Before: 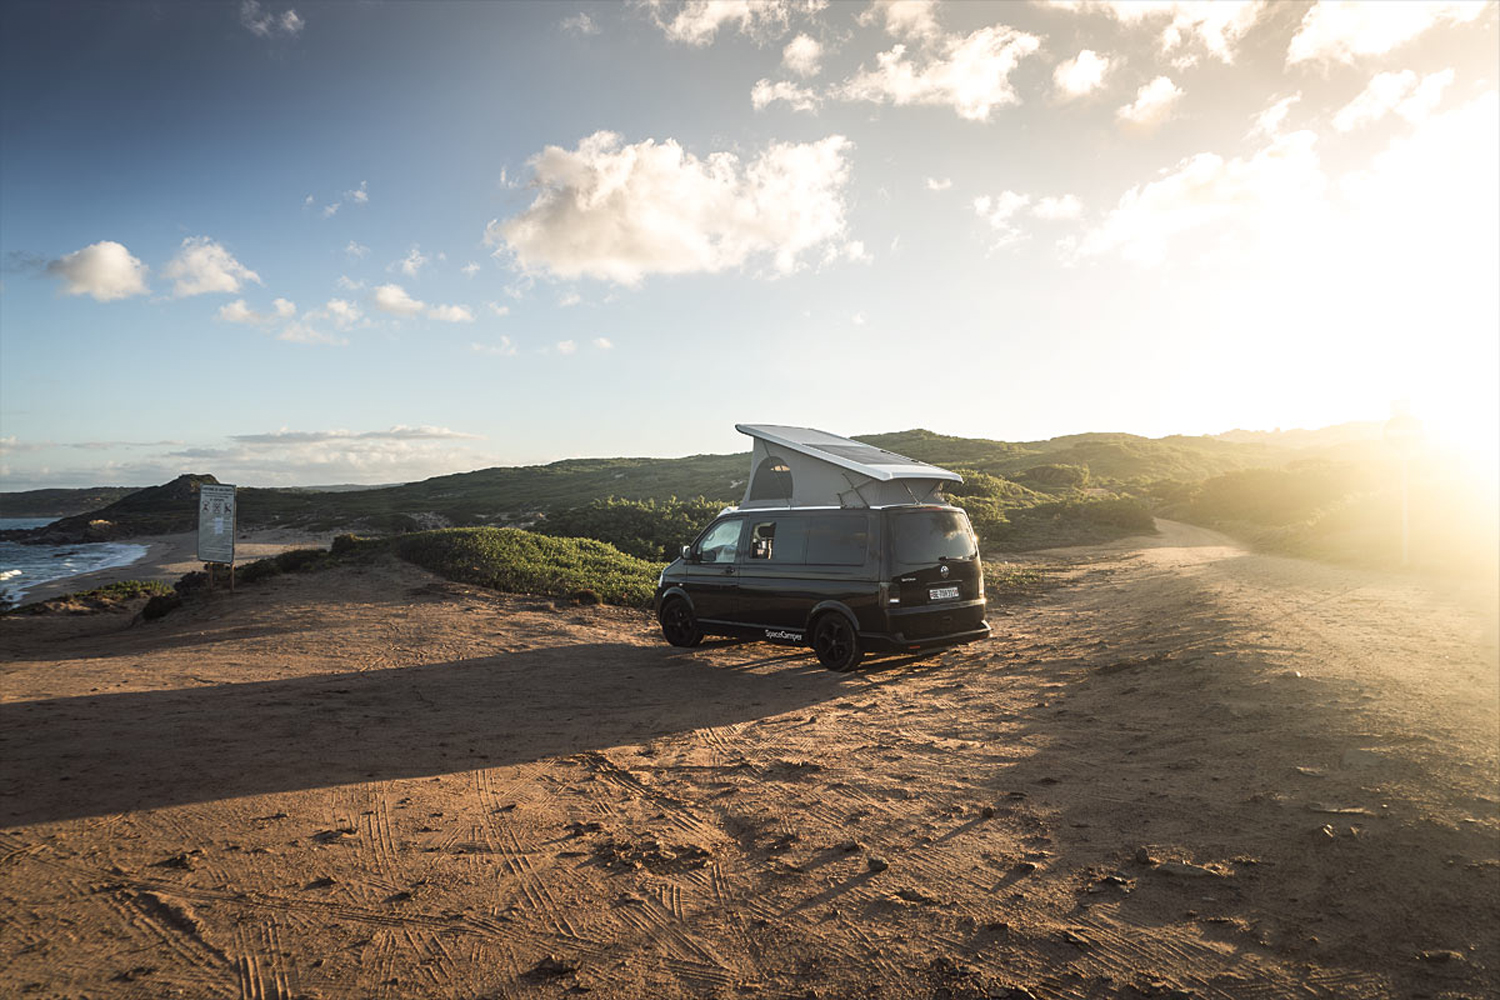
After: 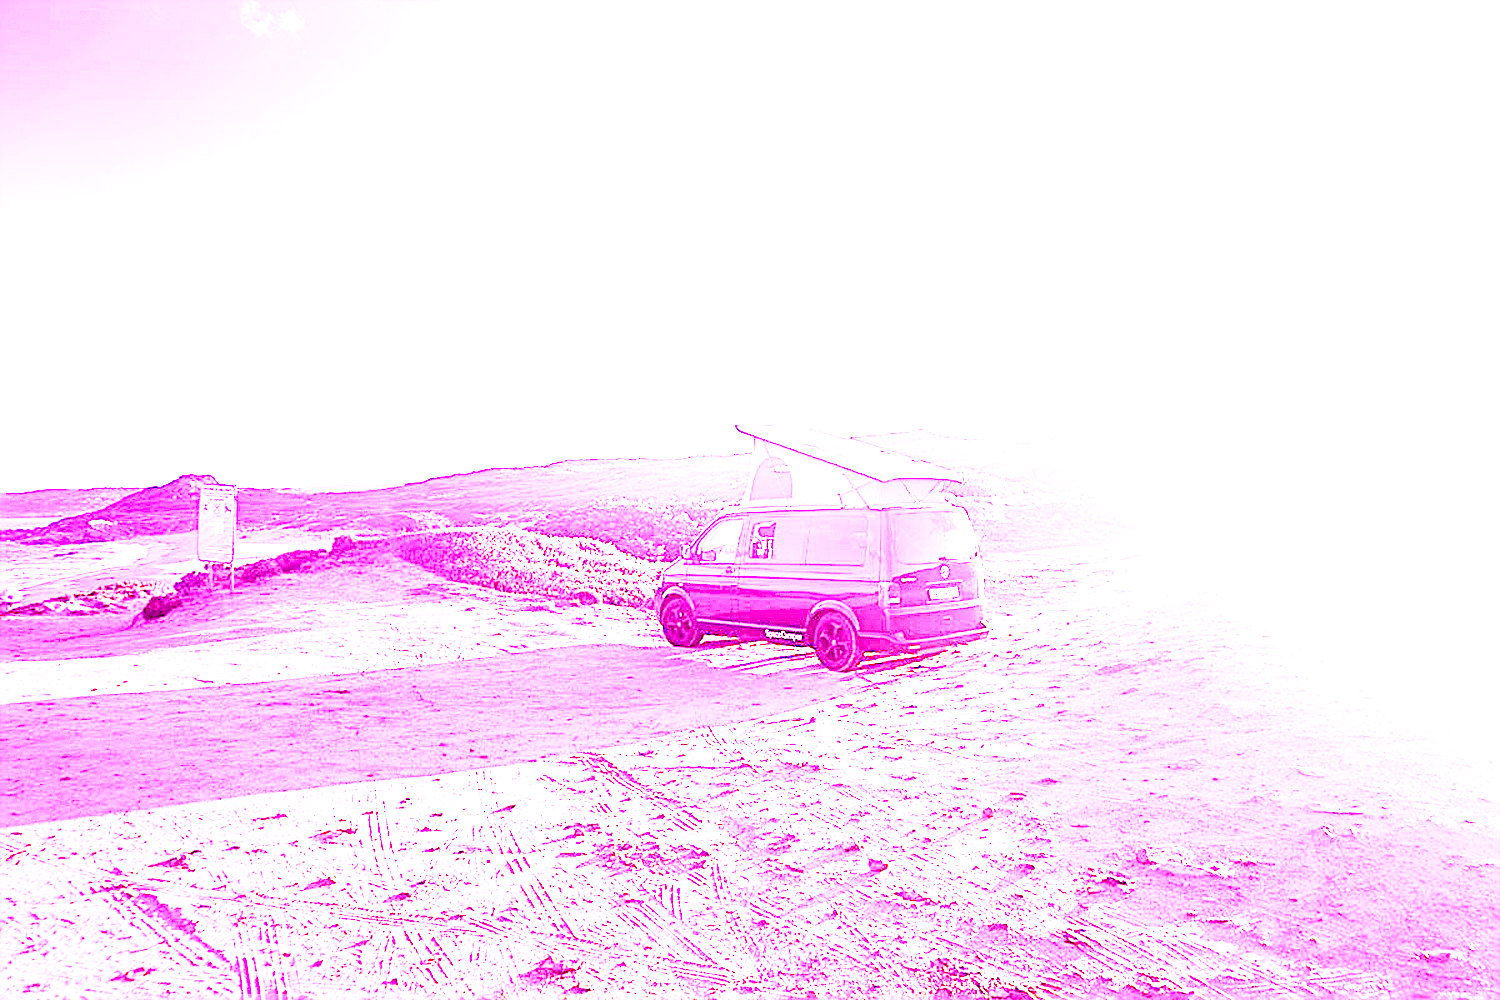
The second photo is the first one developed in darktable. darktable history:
base curve: curves: ch0 [(0, 0) (0.028, 0.03) (0.121, 0.232) (0.46, 0.748) (0.859, 0.968) (1, 1)], preserve colors none
white balance: red 8, blue 8
sharpen: radius 2.167, amount 0.381, threshold 0
